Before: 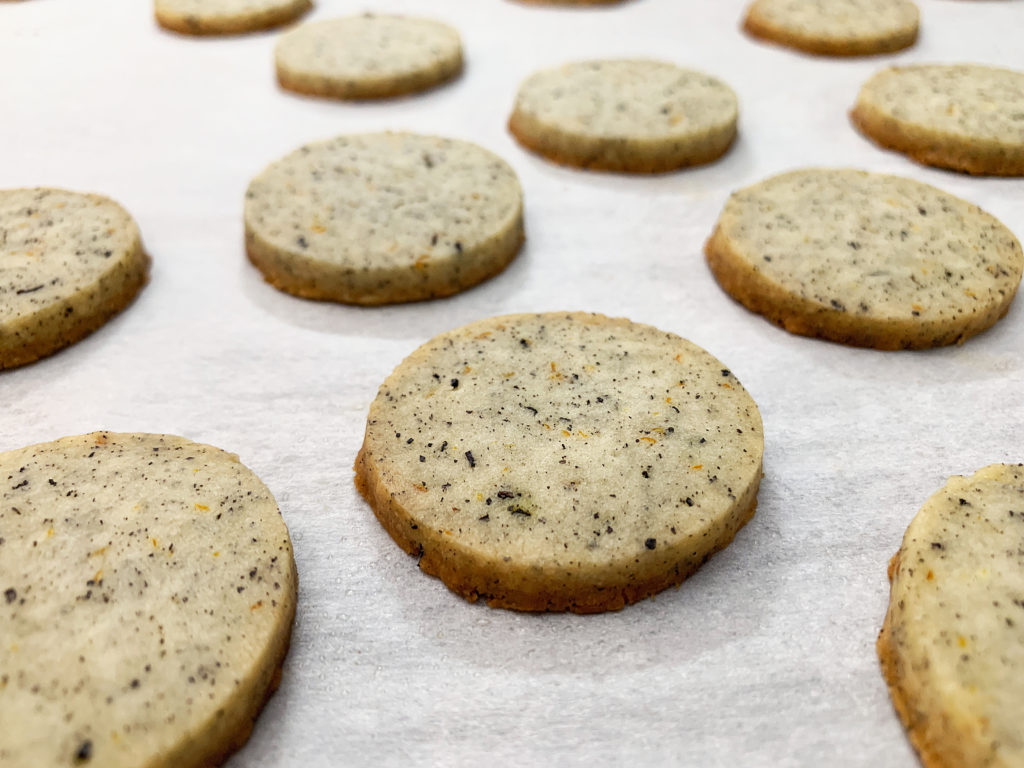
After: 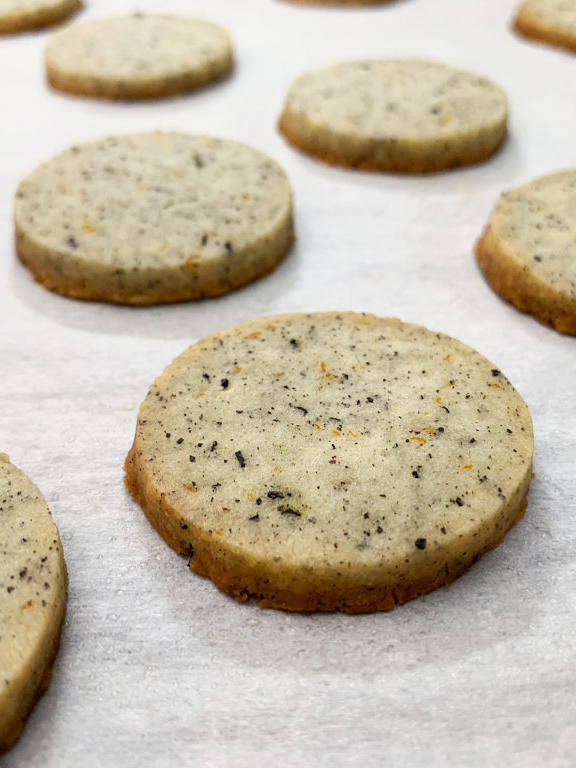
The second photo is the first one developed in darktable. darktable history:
crop and rotate: left 22.516%, right 21.234%
white balance: emerald 1
